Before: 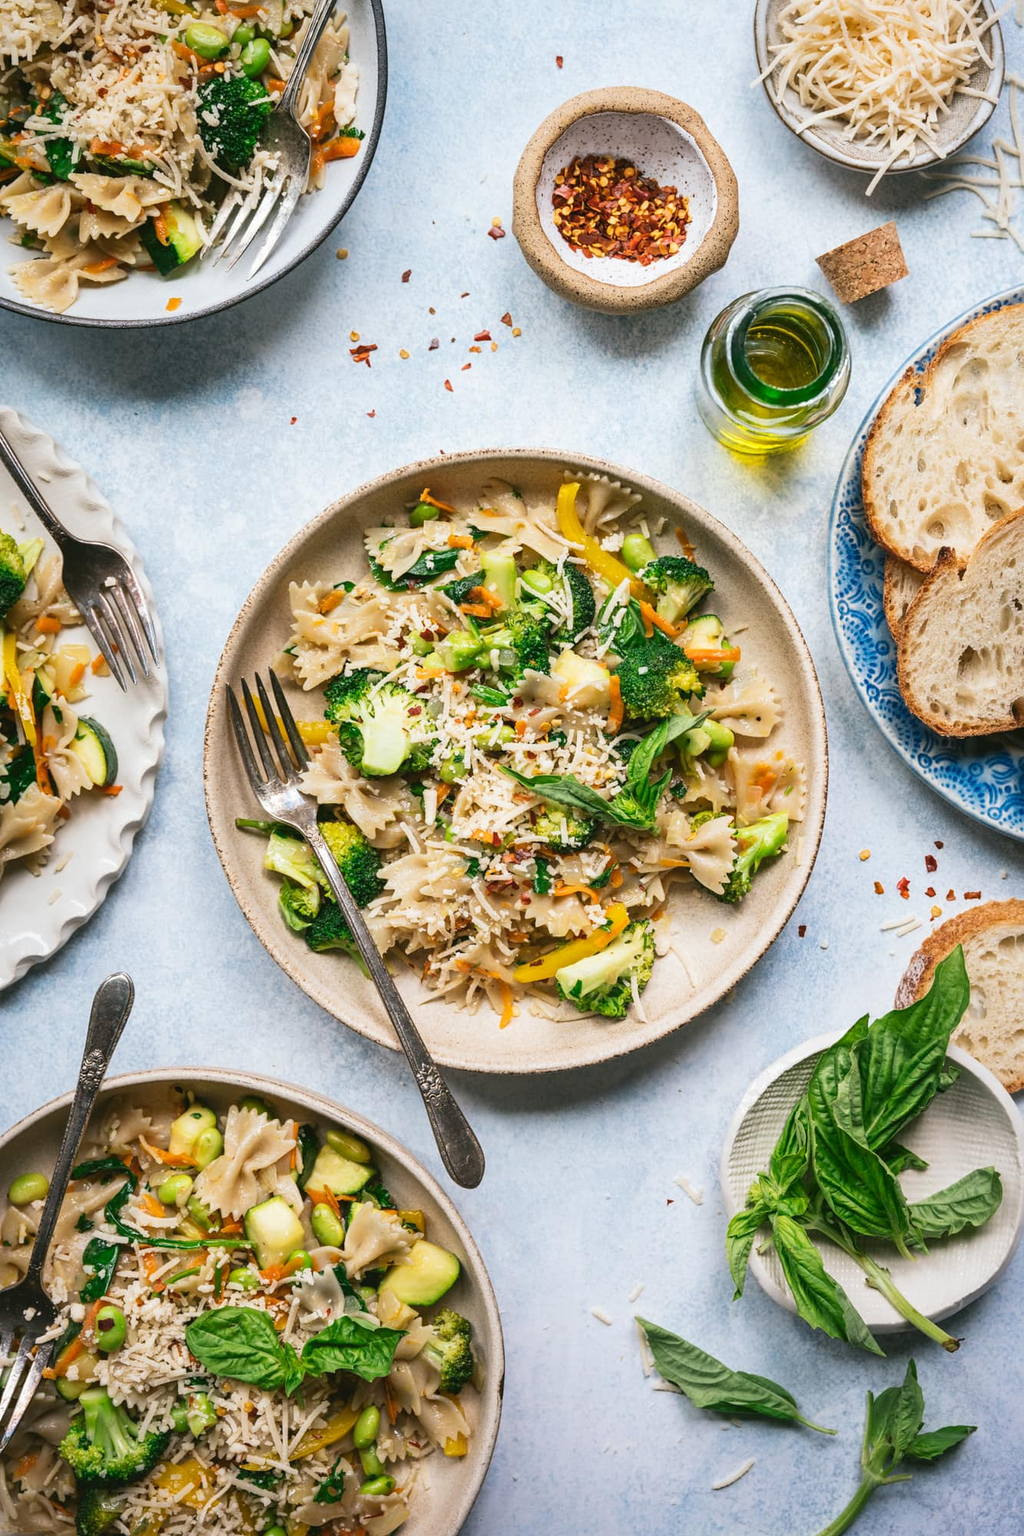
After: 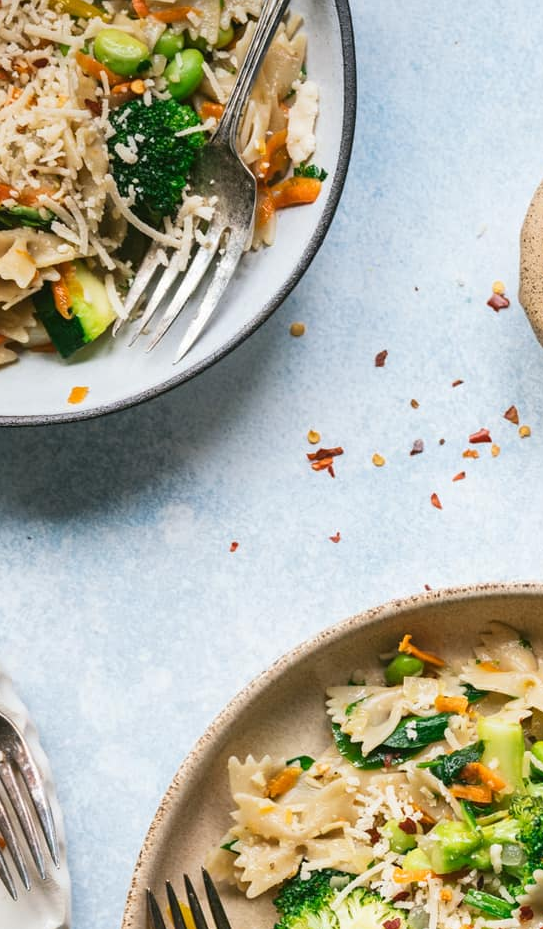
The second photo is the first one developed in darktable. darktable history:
crop and rotate: left 11.104%, top 0.094%, right 48.133%, bottom 53.413%
